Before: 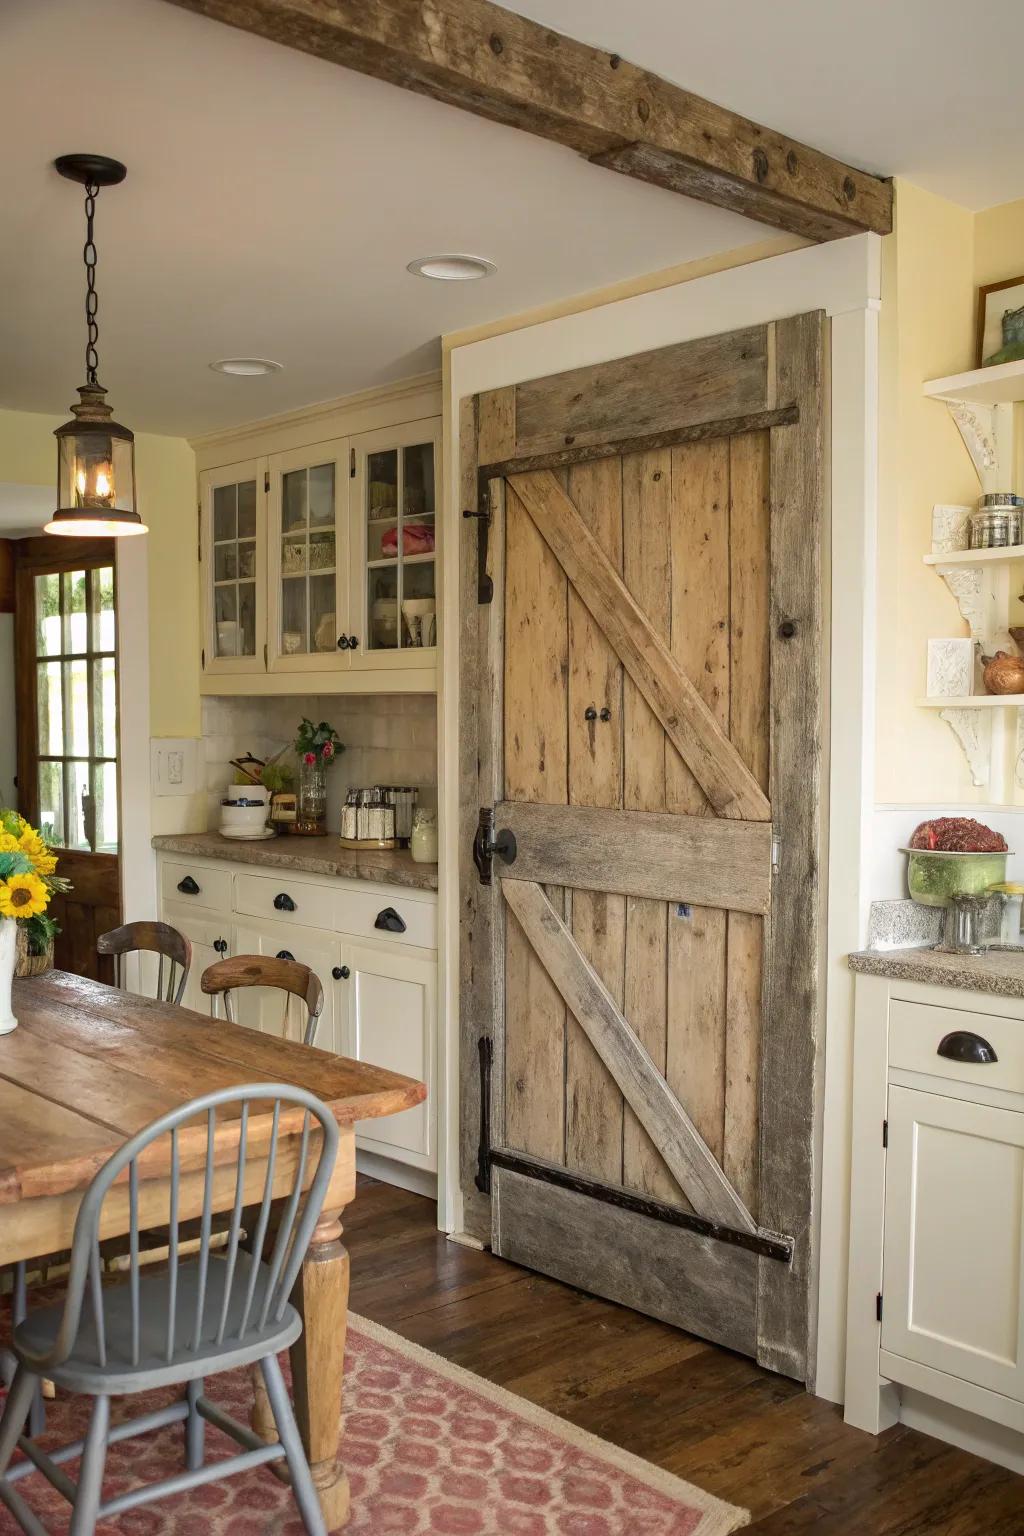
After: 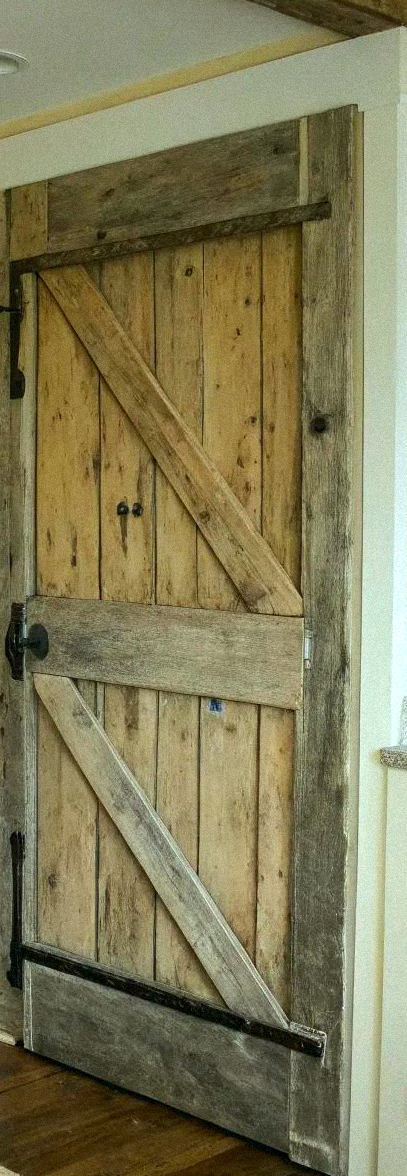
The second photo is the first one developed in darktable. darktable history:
tone equalizer: -8 EV -0.417 EV, -7 EV -0.389 EV, -6 EV -0.333 EV, -5 EV -0.222 EV, -3 EV 0.222 EV, -2 EV 0.333 EV, -1 EV 0.389 EV, +0 EV 0.417 EV, edges refinement/feathering 500, mask exposure compensation -1.57 EV, preserve details no
graduated density: rotation -0.352°, offset 57.64
color balance: input saturation 99%
grain: mid-tones bias 0%
contrast brightness saturation: saturation -0.05
crop: left 45.721%, top 13.393%, right 14.118%, bottom 10.01%
color correction: highlights a* -7.33, highlights b* 1.26, shadows a* -3.55, saturation 1.4
white balance: red 0.983, blue 1.036
